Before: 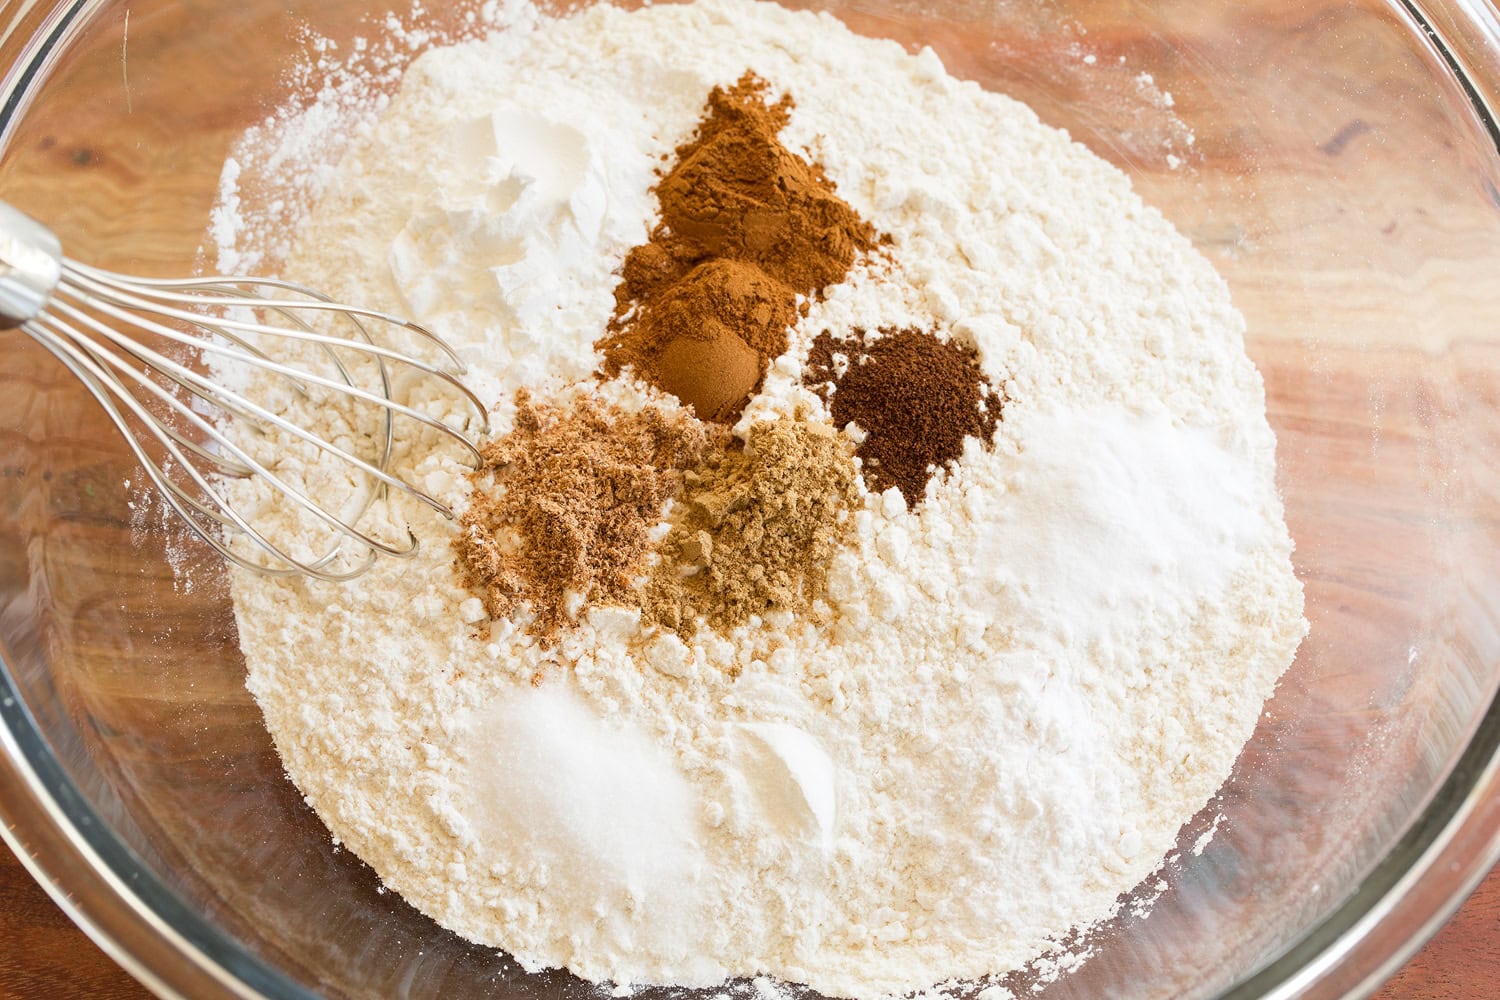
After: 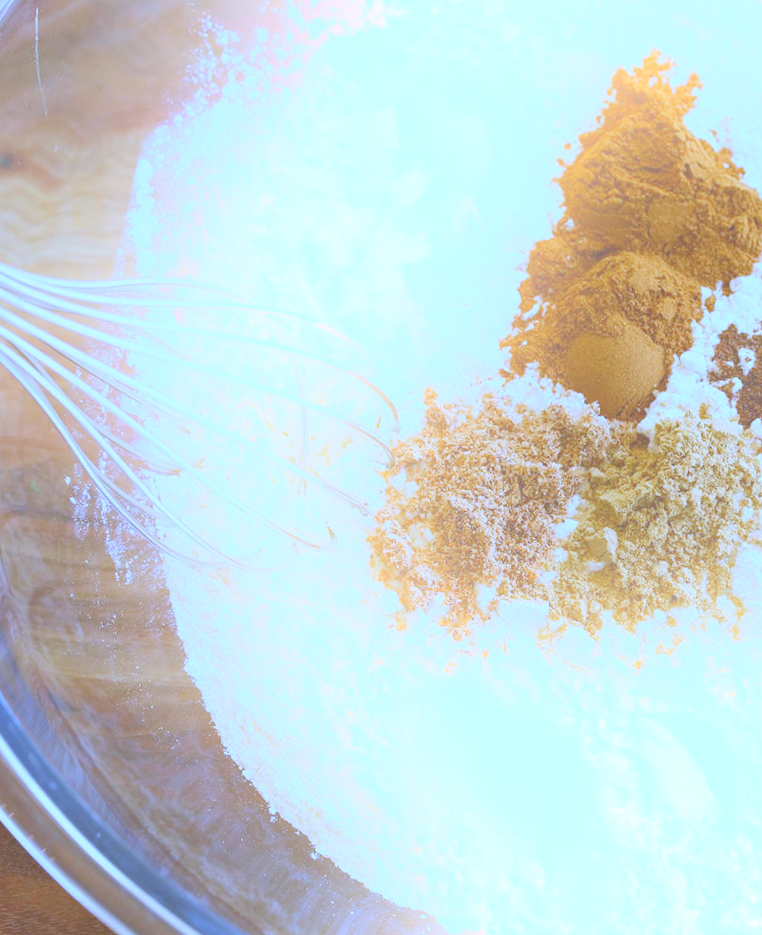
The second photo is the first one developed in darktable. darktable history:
rotate and perspective: rotation 0.062°, lens shift (vertical) 0.115, lens shift (horizontal) -0.133, crop left 0.047, crop right 0.94, crop top 0.061, crop bottom 0.94
crop: left 0.587%, right 45.588%, bottom 0.086%
levels: levels [0, 0.43, 0.984]
white balance: red 0.766, blue 1.537
exposure: black level correction -0.015, exposure -0.125 EV, compensate highlight preservation false
bloom: on, module defaults
